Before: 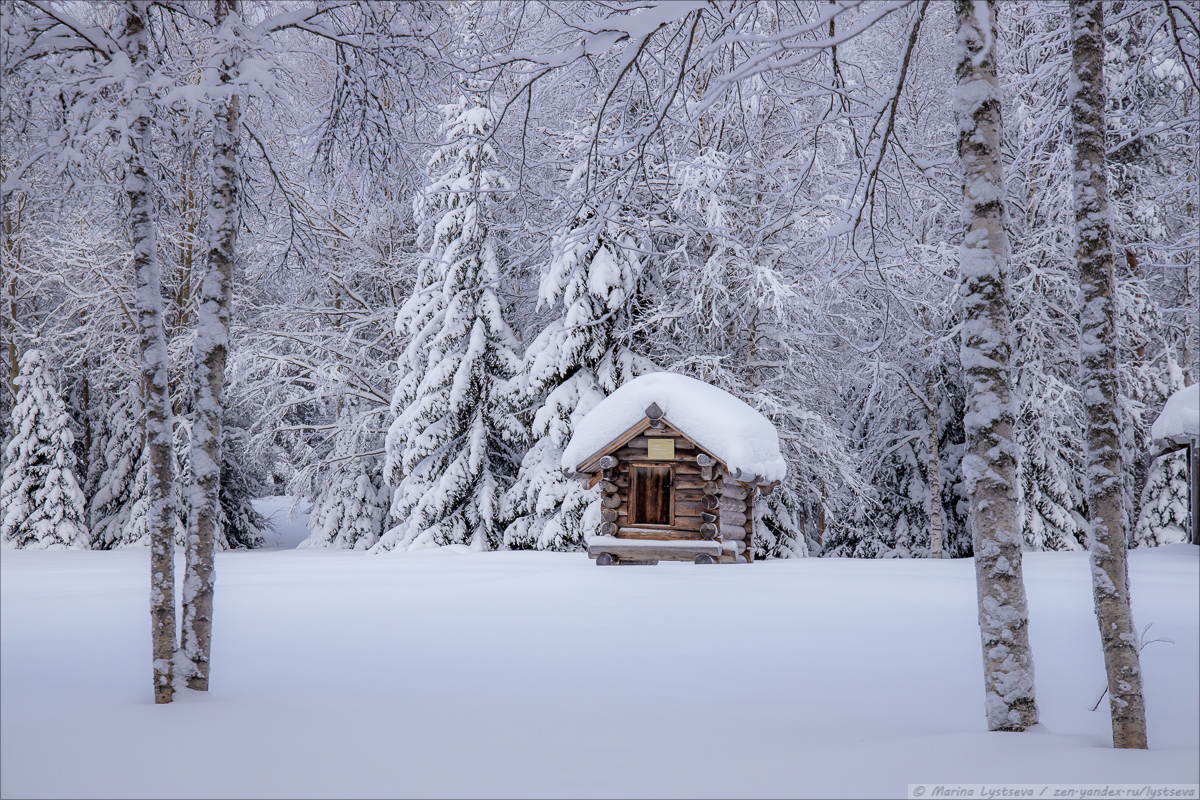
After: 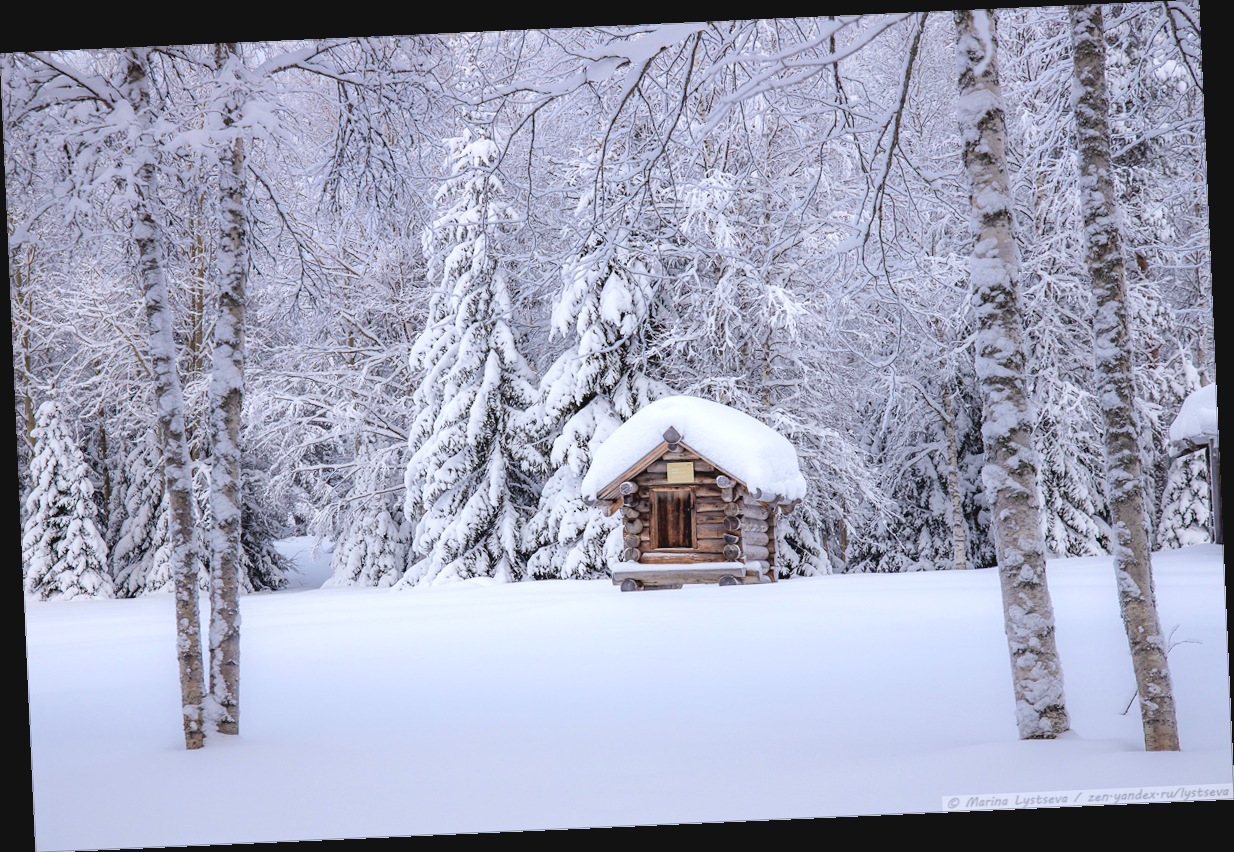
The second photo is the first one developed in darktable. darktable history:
exposure: exposure 0.6 EV, compensate highlight preservation false
contrast brightness saturation: contrast -0.11
tone equalizer: on, module defaults
rotate and perspective: rotation -2.56°, automatic cropping off
